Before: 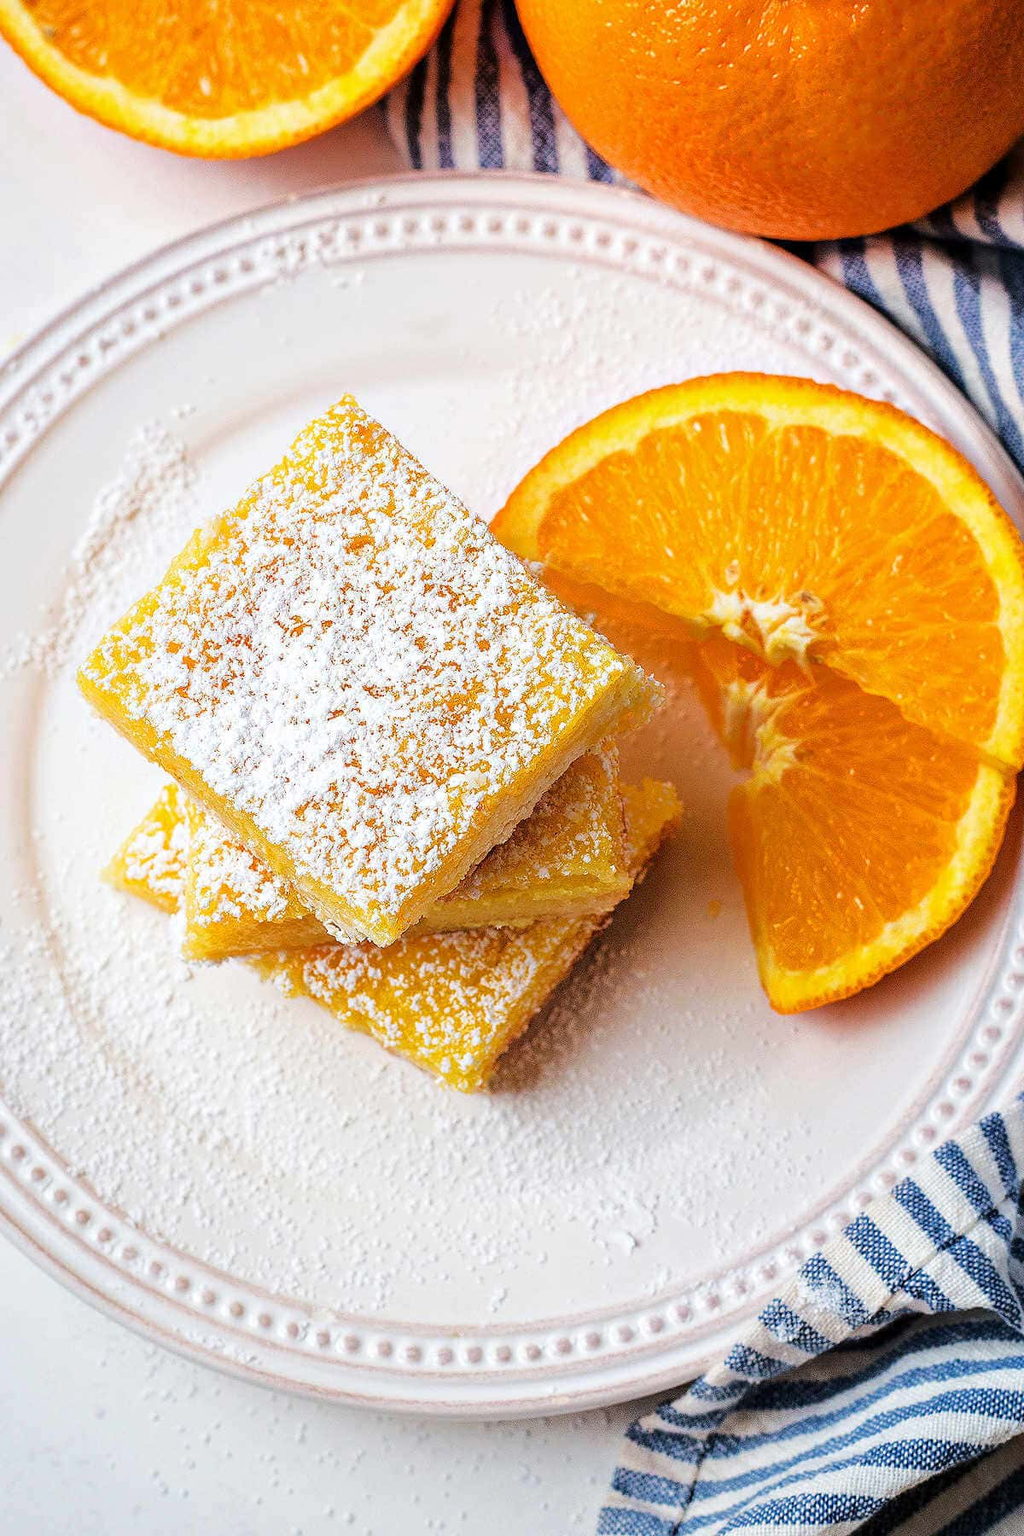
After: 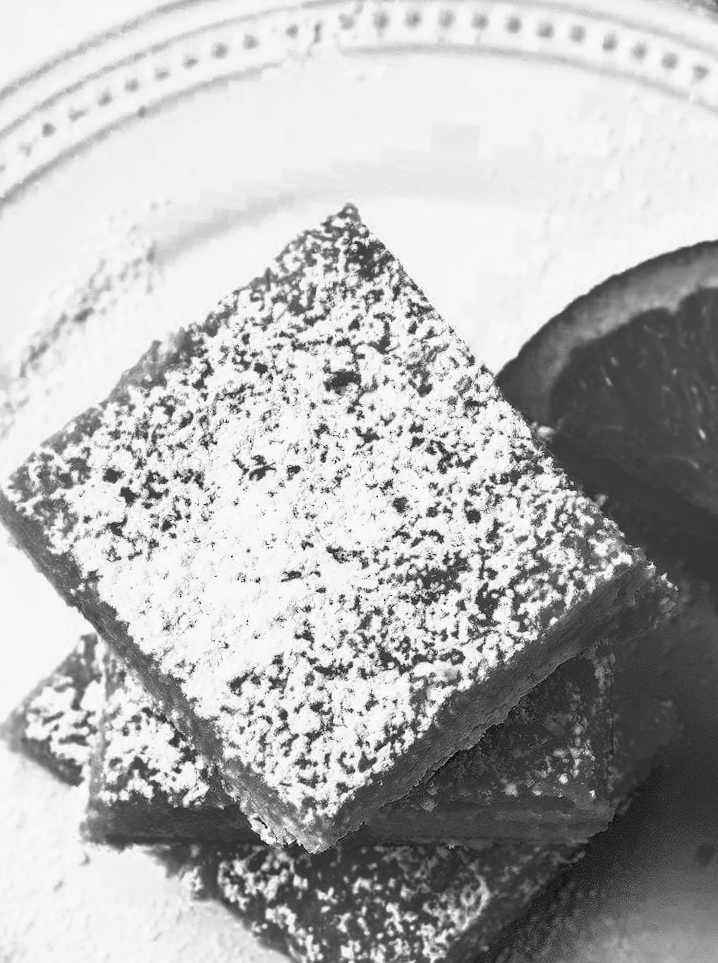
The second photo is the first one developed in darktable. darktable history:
exposure: compensate exposure bias true, compensate highlight preservation false
crop and rotate: angle -6.84°, left 2.269%, top 6.902%, right 27.564%, bottom 30.394%
tone curve: curves: ch0 [(0.003, 0.029) (0.037, 0.036) (0.149, 0.117) (0.297, 0.318) (0.422, 0.474) (0.531, 0.6) (0.743, 0.809) (0.889, 0.941) (1, 0.98)]; ch1 [(0, 0) (0.305, 0.325) (0.453, 0.437) (0.482, 0.479) (0.501, 0.5) (0.506, 0.503) (0.564, 0.578) (0.587, 0.625) (0.666, 0.727) (1, 1)]; ch2 [(0, 0) (0.323, 0.277) (0.408, 0.399) (0.45, 0.48) (0.499, 0.502) (0.512, 0.523) (0.57, 0.595) (0.653, 0.671) (0.768, 0.744) (1, 1)], preserve colors none
color zones: curves: ch0 [(0.002, 0.429) (0.121, 0.212) (0.198, 0.113) (0.276, 0.344) (0.331, 0.541) (0.41, 0.56) (0.482, 0.289) (0.619, 0.227) (0.721, 0.18) (0.821, 0.435) (0.928, 0.555) (1, 0.587)]; ch1 [(0, 0) (0.143, 0) (0.286, 0) (0.429, 0) (0.571, 0) (0.714, 0) (0.857, 0)]
